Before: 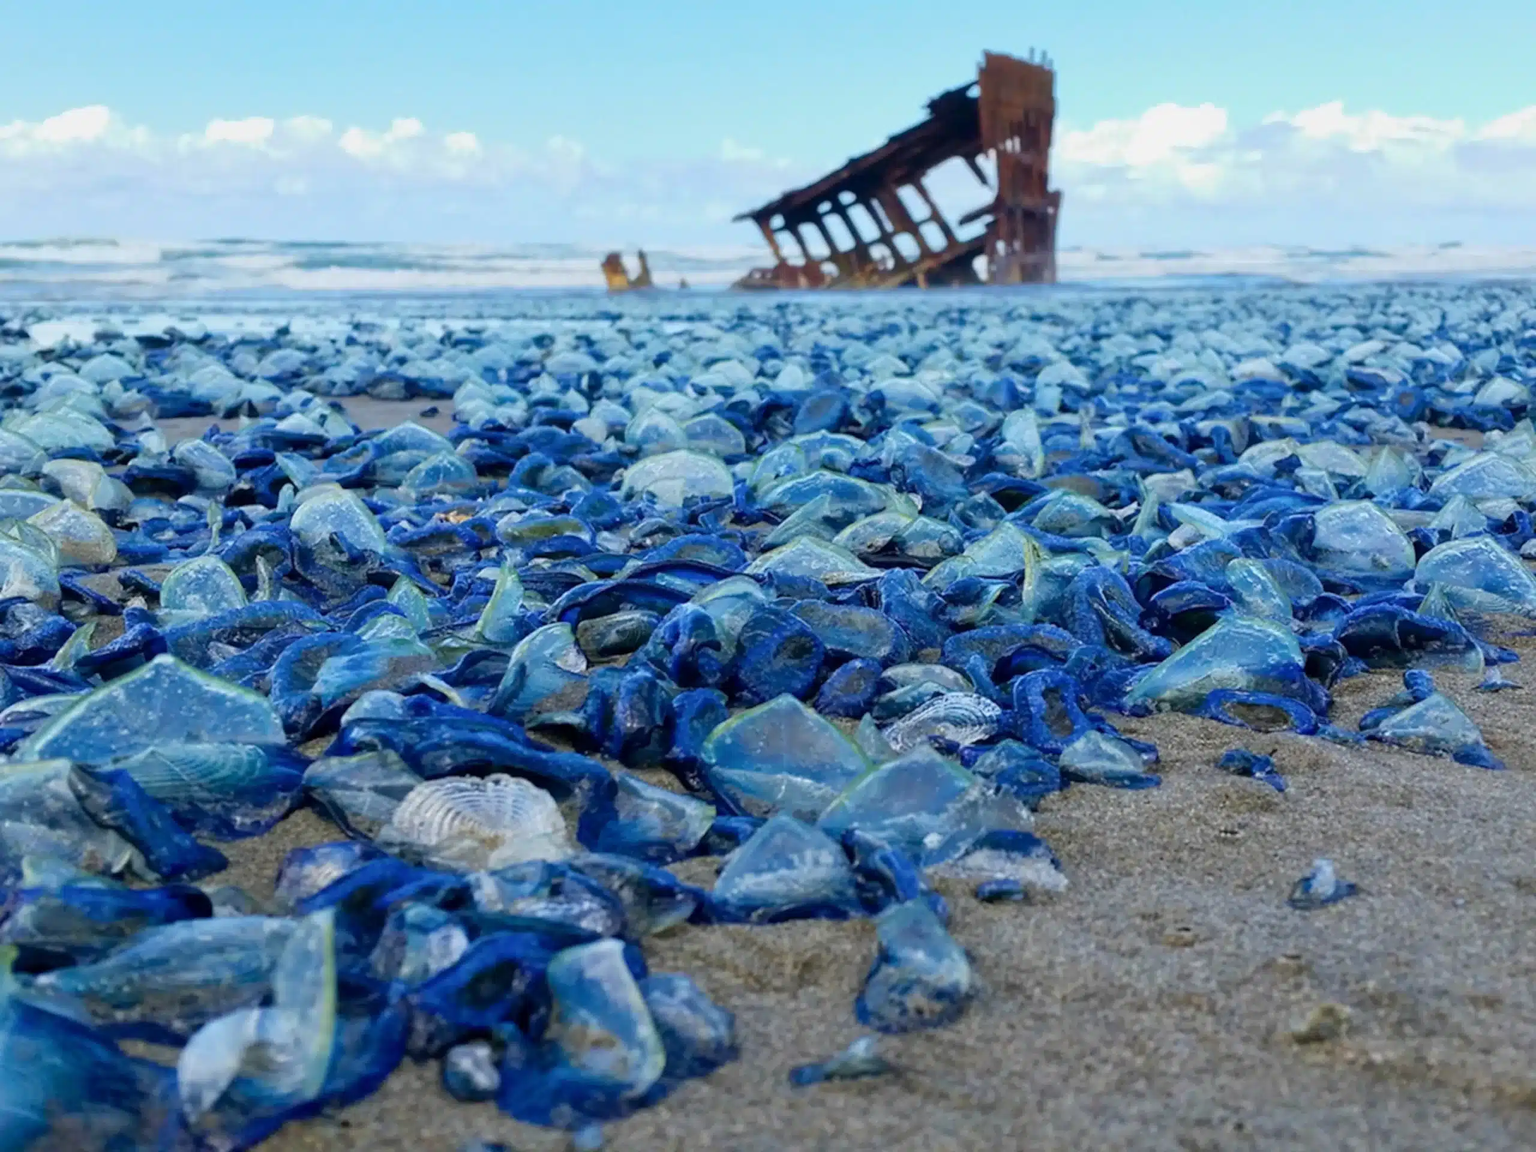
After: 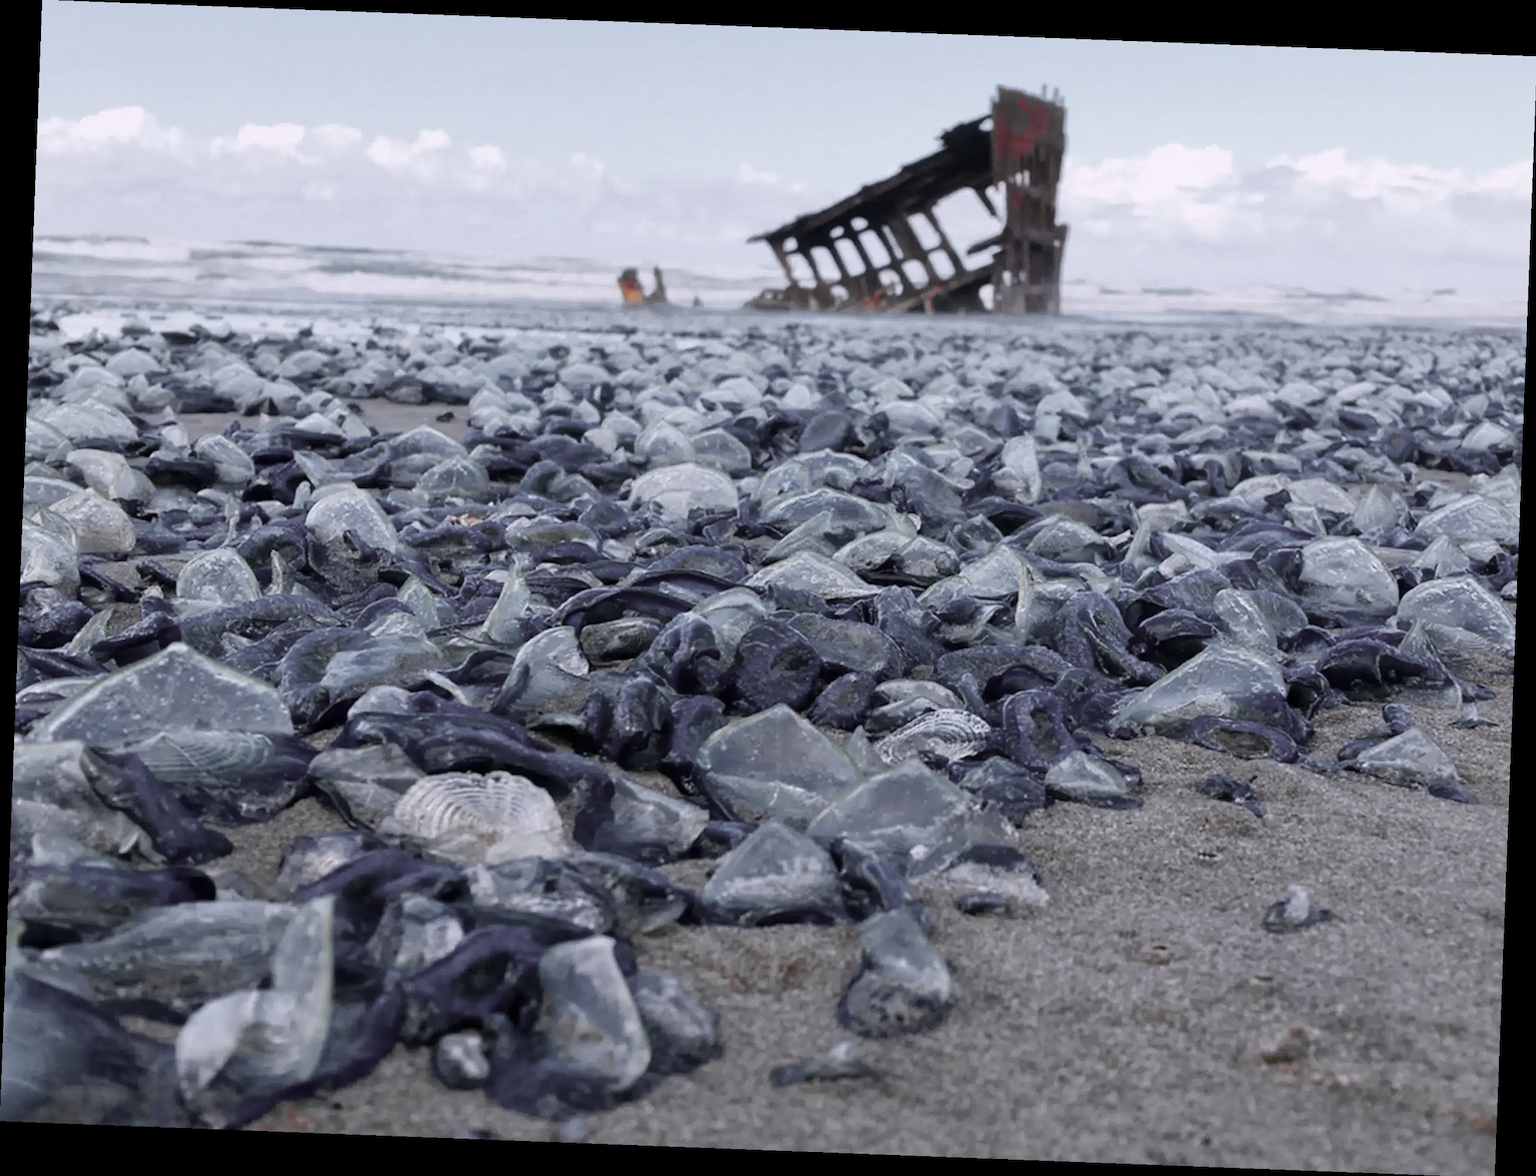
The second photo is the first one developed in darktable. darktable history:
exposure: compensate highlight preservation false
color zones: curves: ch0 [(0.004, 0.388) (0.125, 0.392) (0.25, 0.404) (0.375, 0.5) (0.5, 0.5) (0.625, 0.5) (0.75, 0.5) (0.875, 0.5)]; ch1 [(0, 0.5) (0.125, 0.5) (0.25, 0.5) (0.375, 0.124) (0.524, 0.124) (0.645, 0.128) (0.789, 0.132) (0.914, 0.096) (0.998, 0.068)]
rotate and perspective: rotation 2.17°, automatic cropping off
color correction: highlights a* 15.46, highlights b* -20.56
